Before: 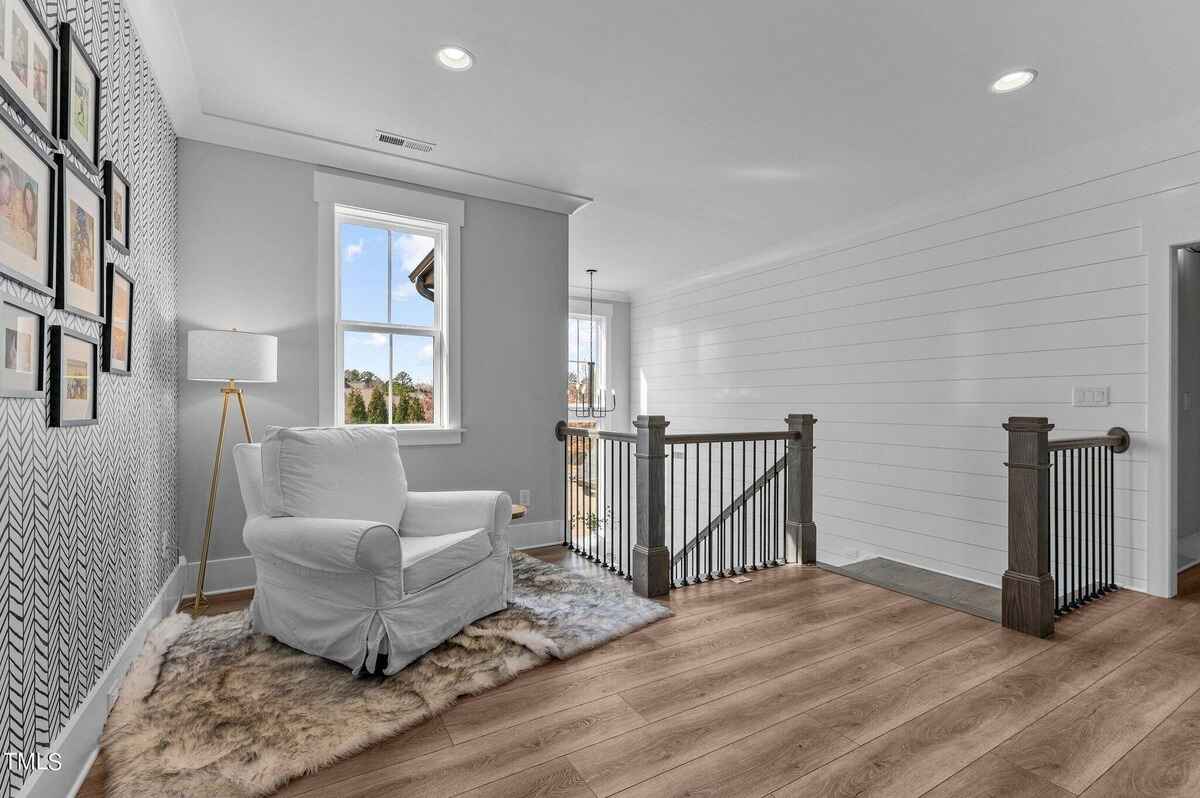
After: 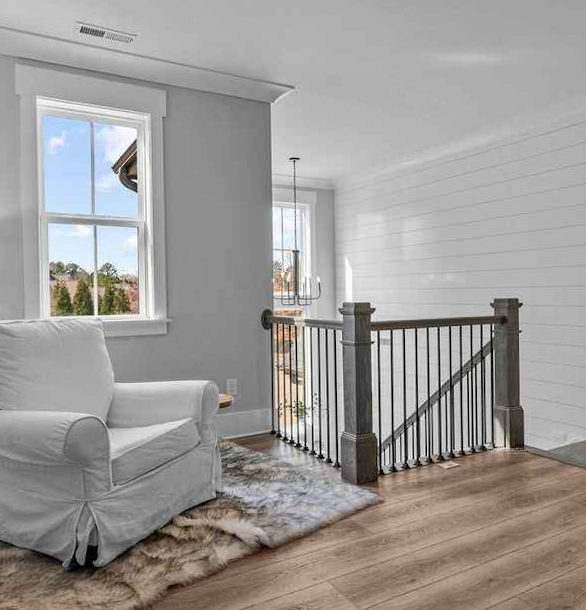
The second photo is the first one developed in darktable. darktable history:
rotate and perspective: rotation -1°, crop left 0.011, crop right 0.989, crop top 0.025, crop bottom 0.975
crop and rotate: angle 0.02°, left 24.353%, top 13.219%, right 26.156%, bottom 8.224%
color balance rgb: on, module defaults
